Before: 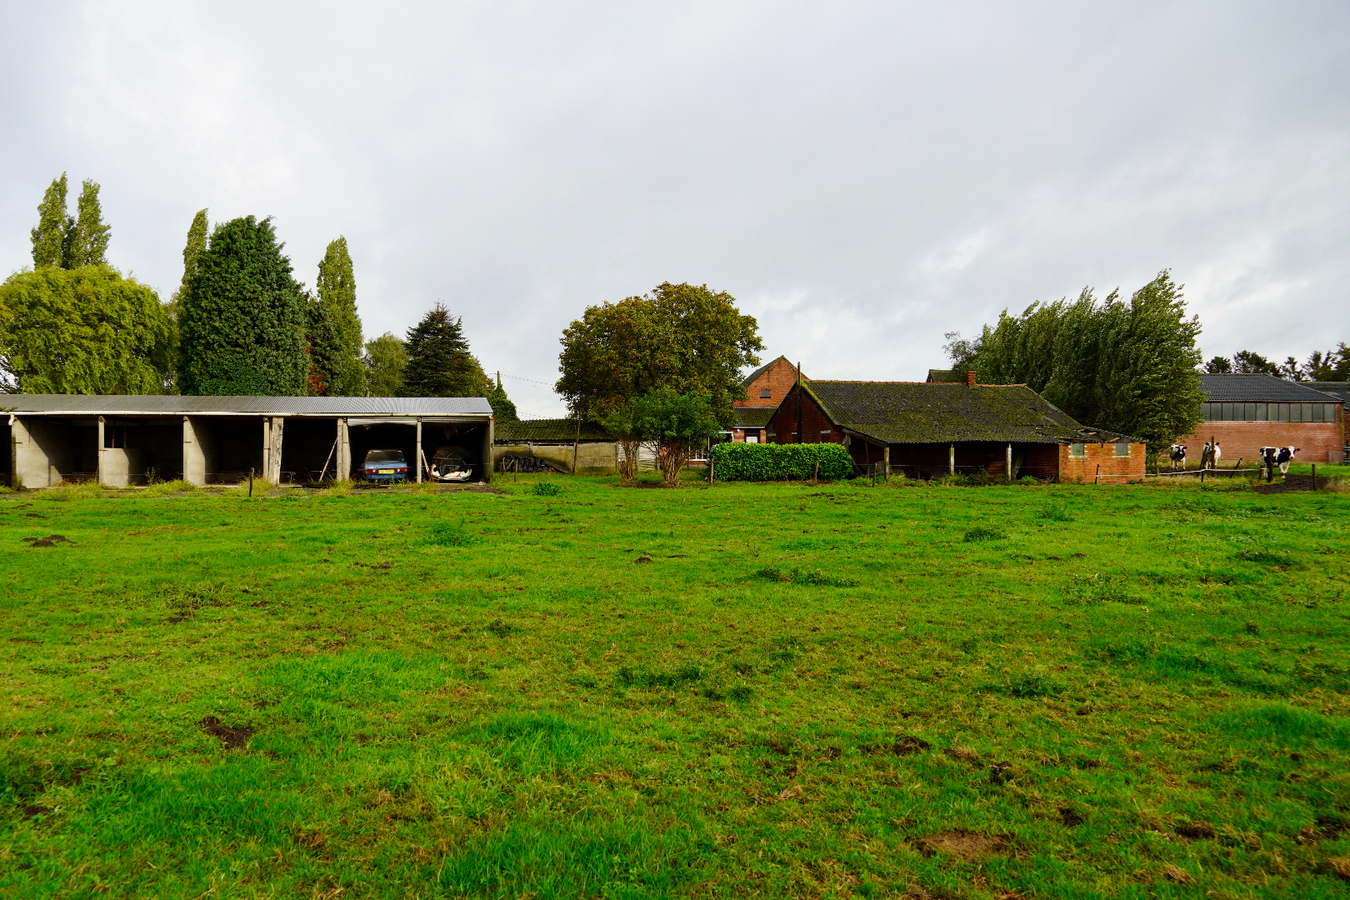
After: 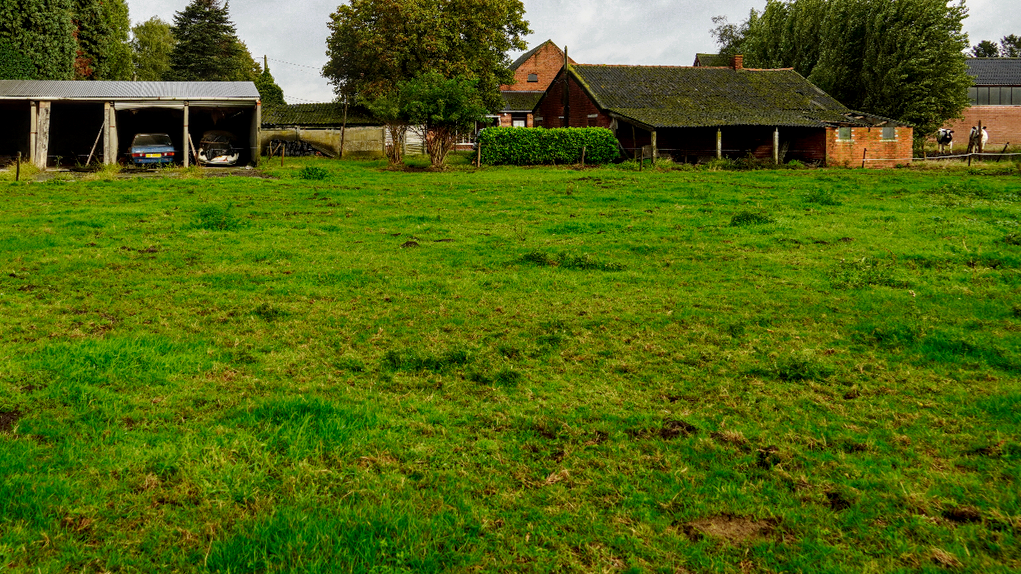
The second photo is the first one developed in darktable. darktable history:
crop and rotate: left 17.299%, top 35.115%, right 7.015%, bottom 1.024%
local contrast: detail 130%
color zones: curves: ch0 [(0.25, 0.5) (0.636, 0.25) (0.75, 0.5)]
